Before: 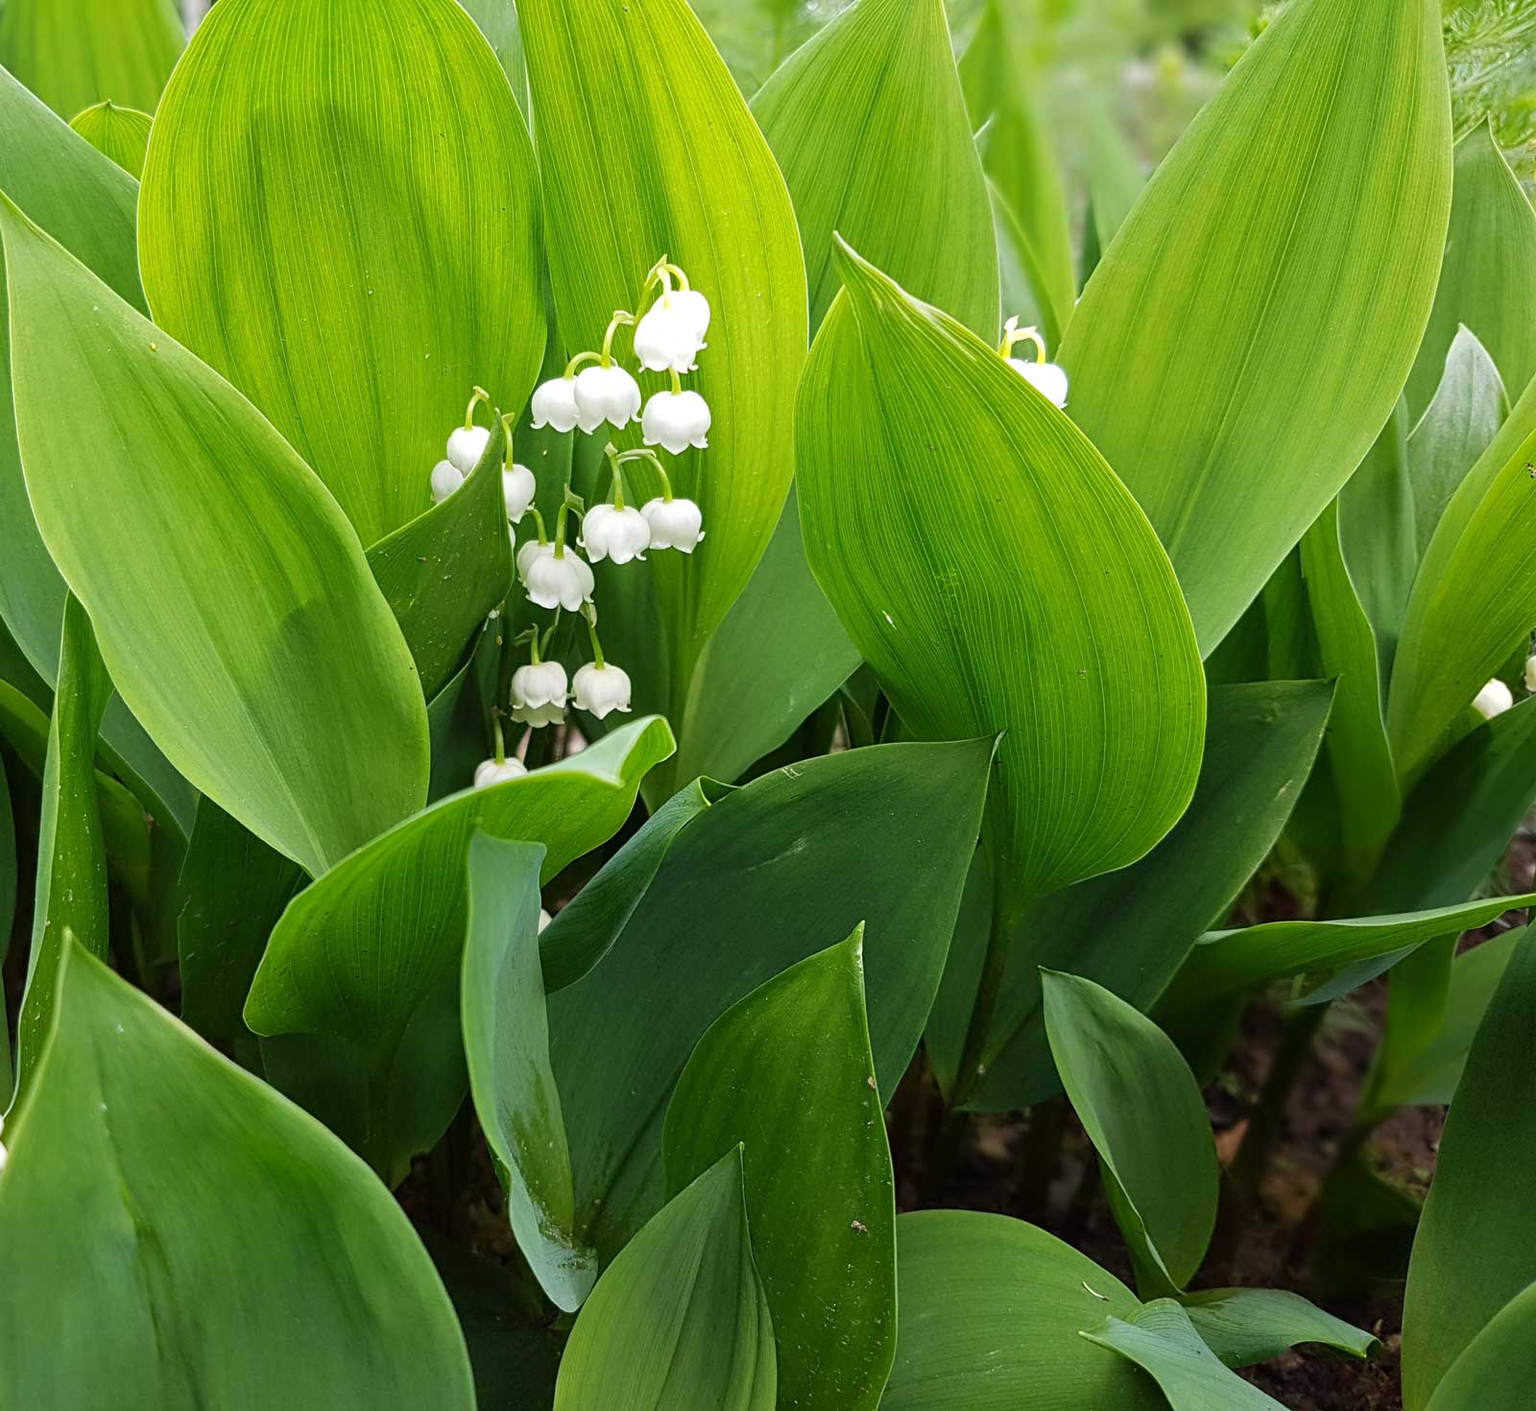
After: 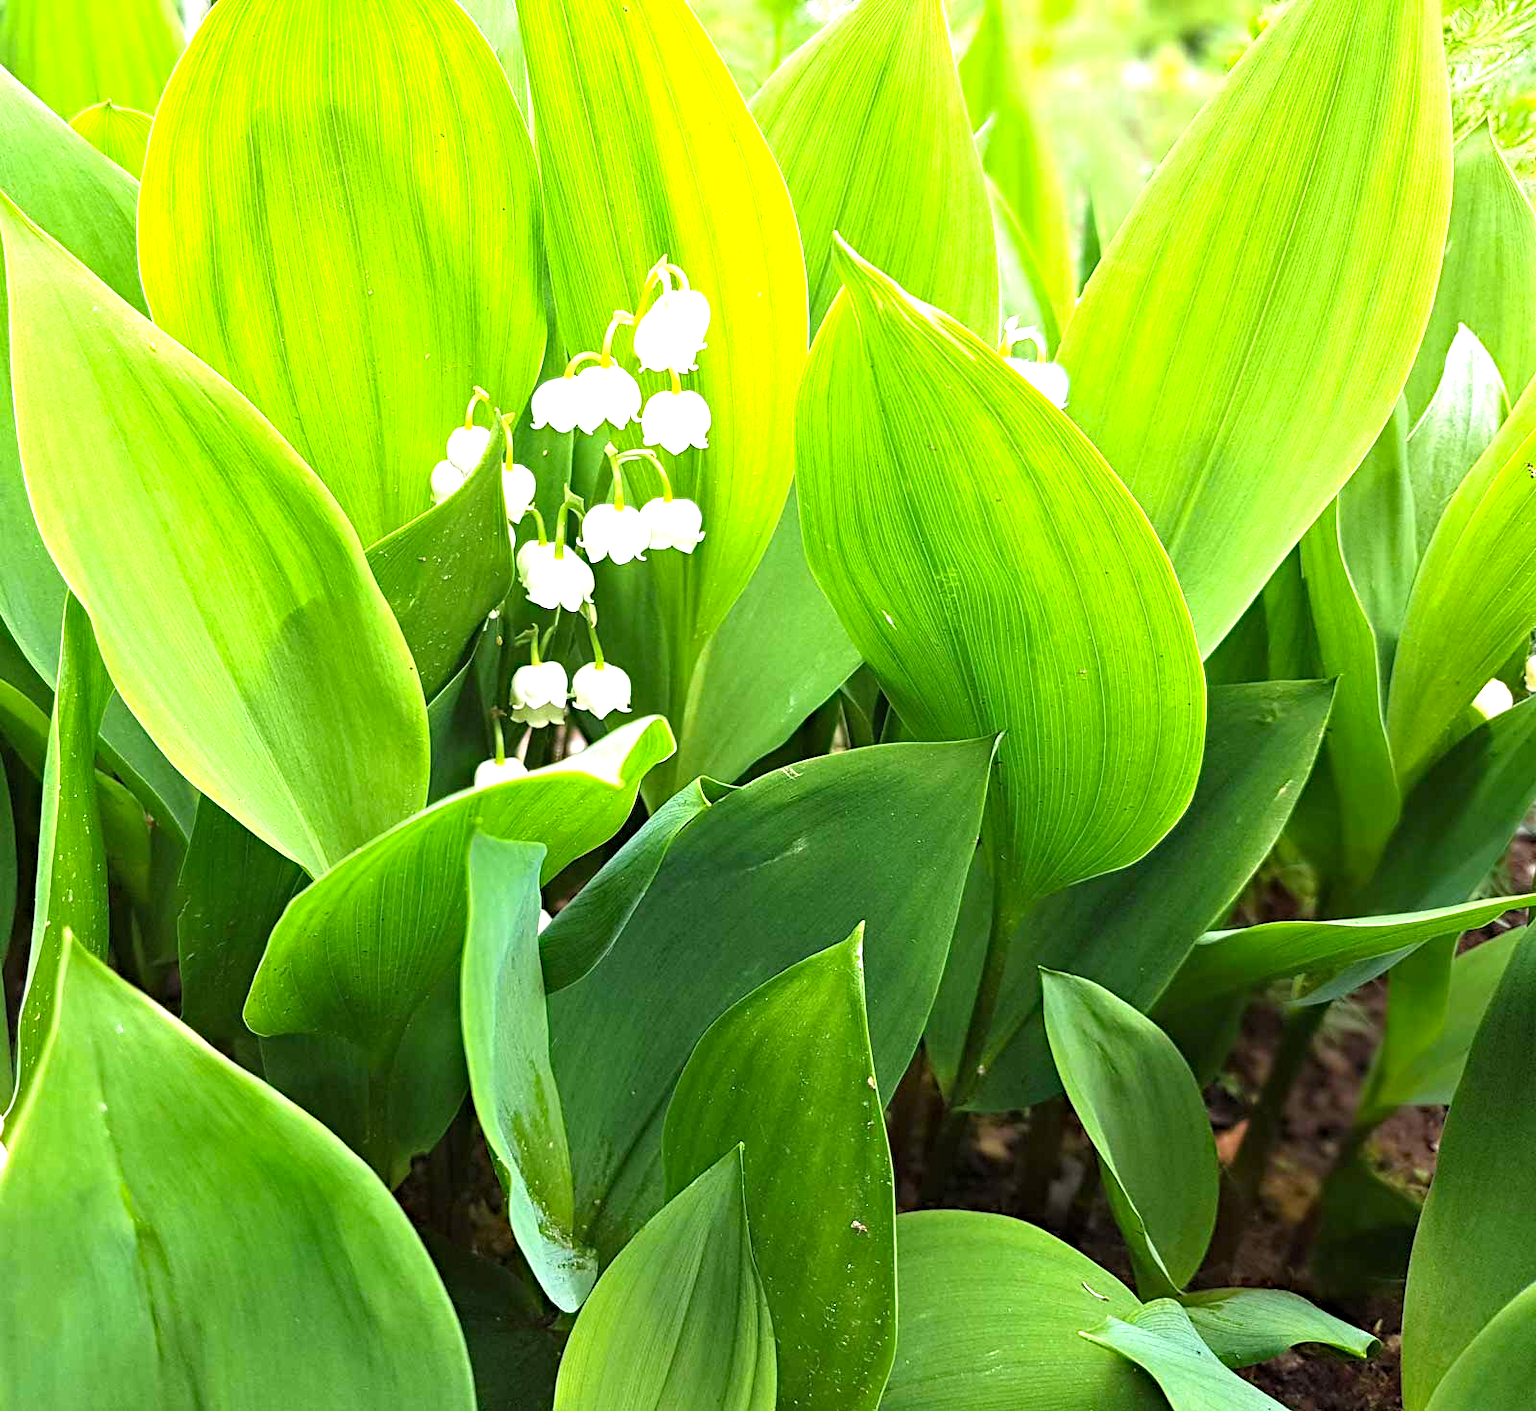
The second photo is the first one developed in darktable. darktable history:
haze removal: strength 0.294, distance 0.255, compatibility mode true, adaptive false
exposure: black level correction 0, exposure 1.284 EV, compensate highlight preservation false
levels: levels [0.016, 0.484, 0.953]
